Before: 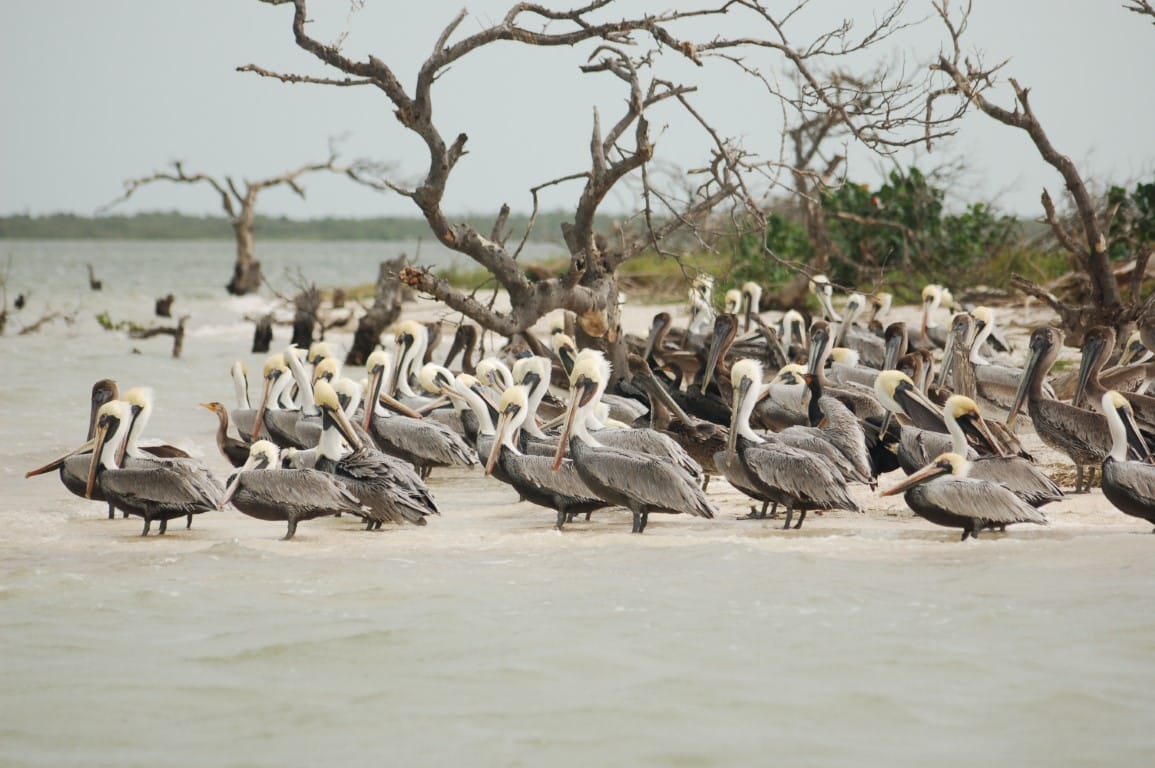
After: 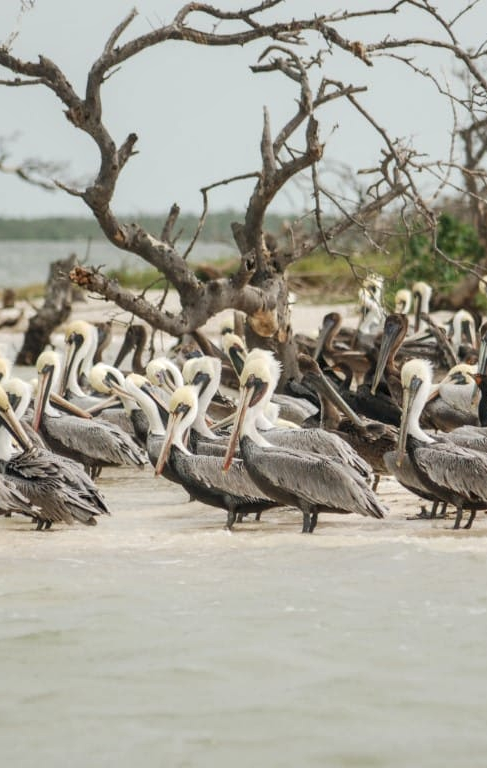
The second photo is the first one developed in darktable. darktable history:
crop: left 28.583%, right 29.231%
local contrast: on, module defaults
